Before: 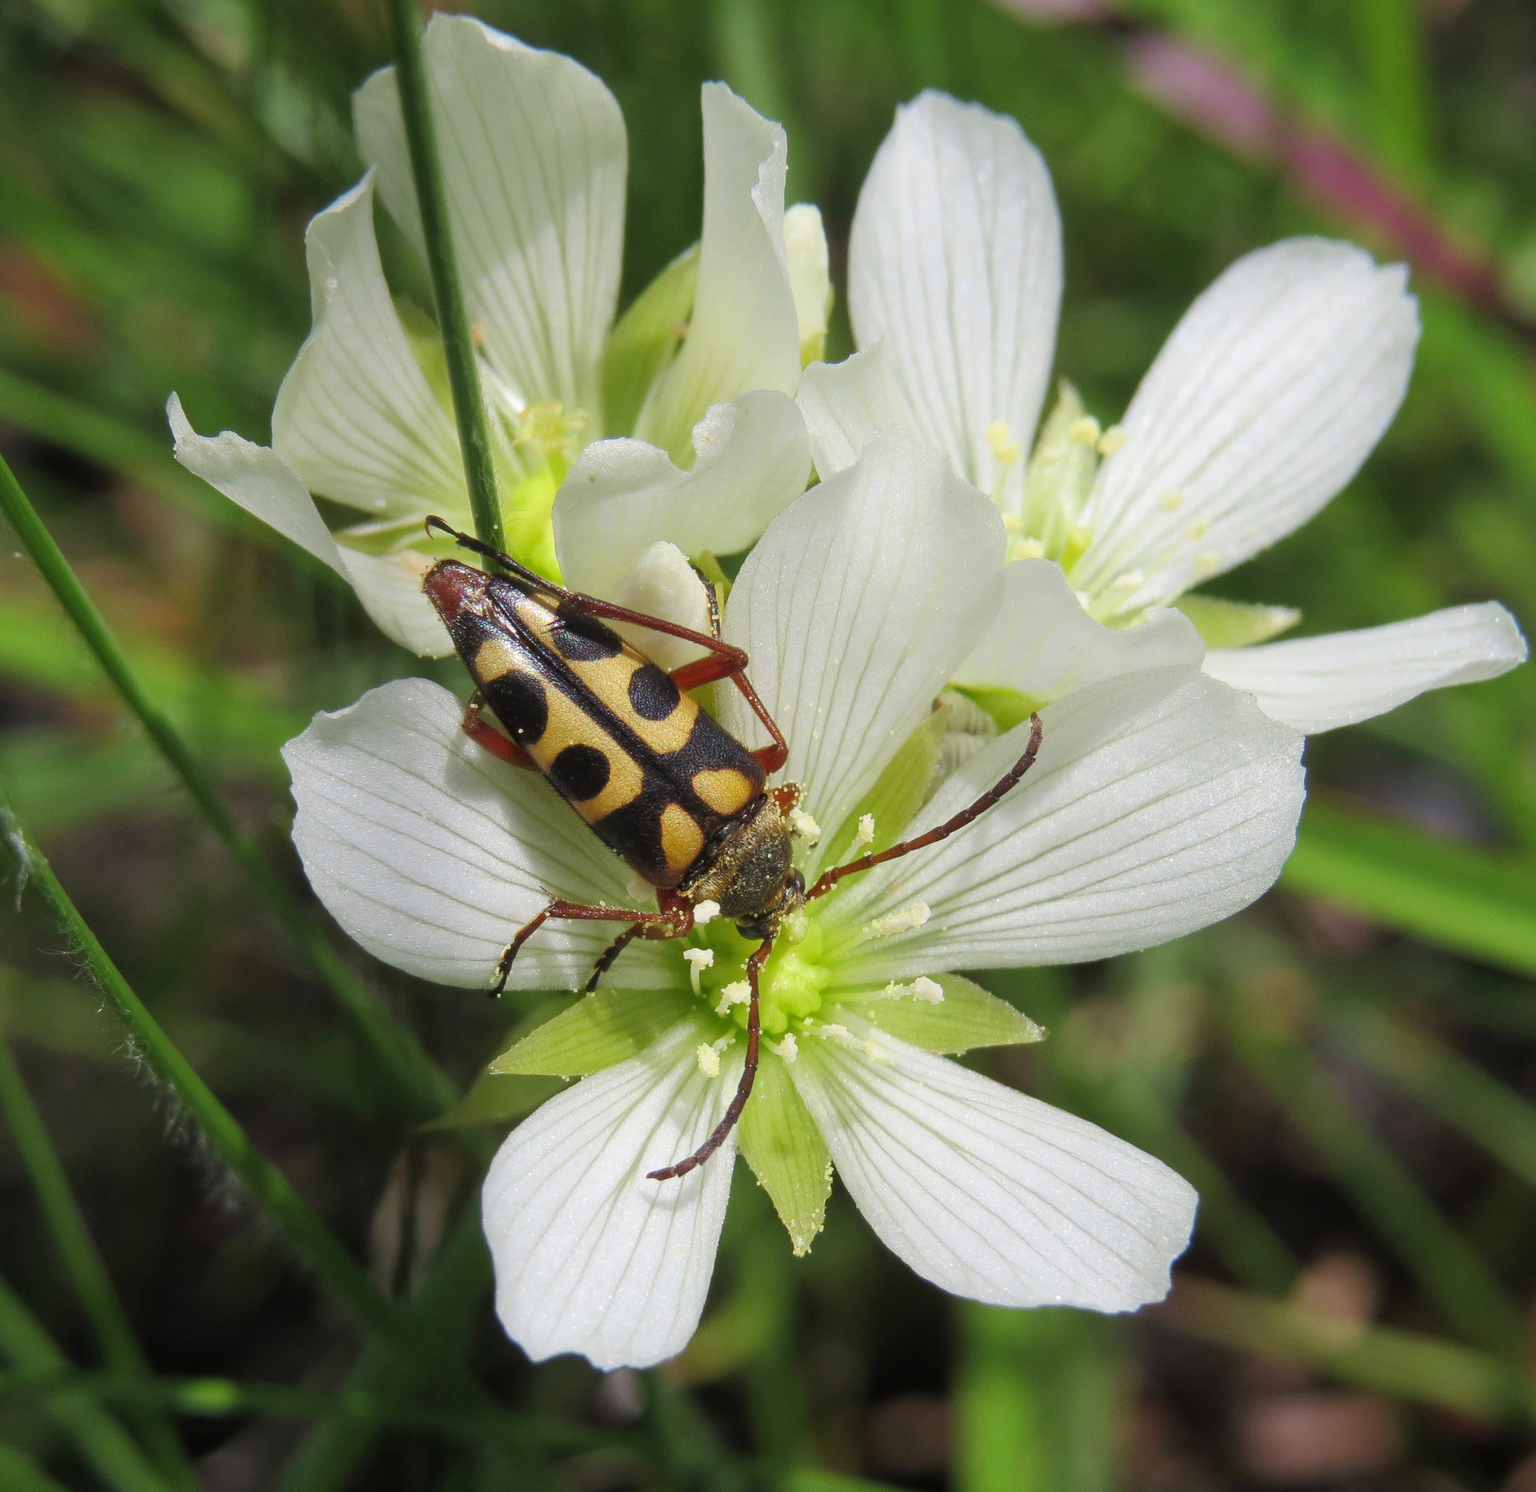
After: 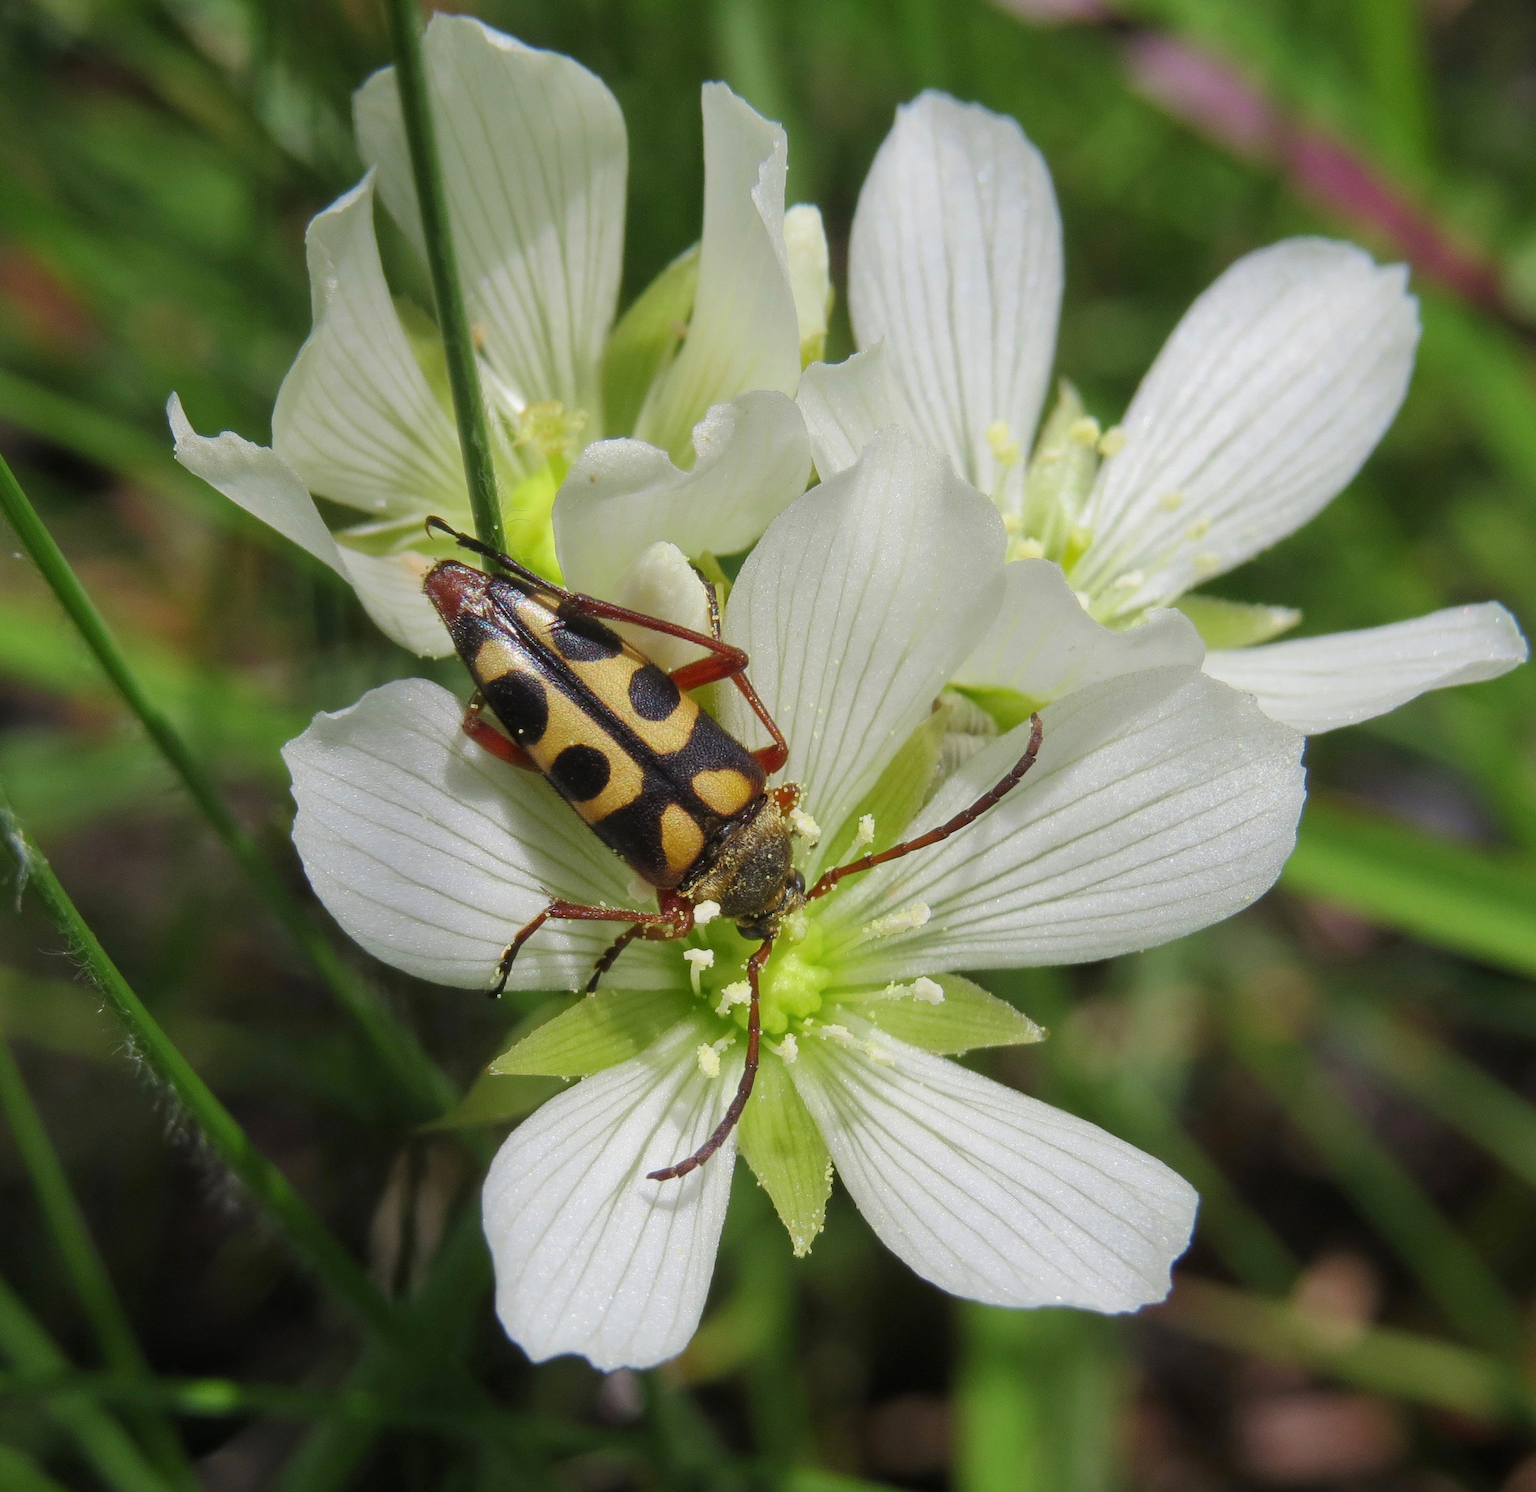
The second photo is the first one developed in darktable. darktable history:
shadows and highlights: shadows -20.39, white point adjustment -2.04, highlights -34.75
color balance rgb: linear chroma grading › shadows -2.114%, linear chroma grading › highlights -14.515%, linear chroma grading › global chroma -9.987%, linear chroma grading › mid-tones -9.788%, perceptual saturation grading › global saturation 17.691%, global vibrance 20%
